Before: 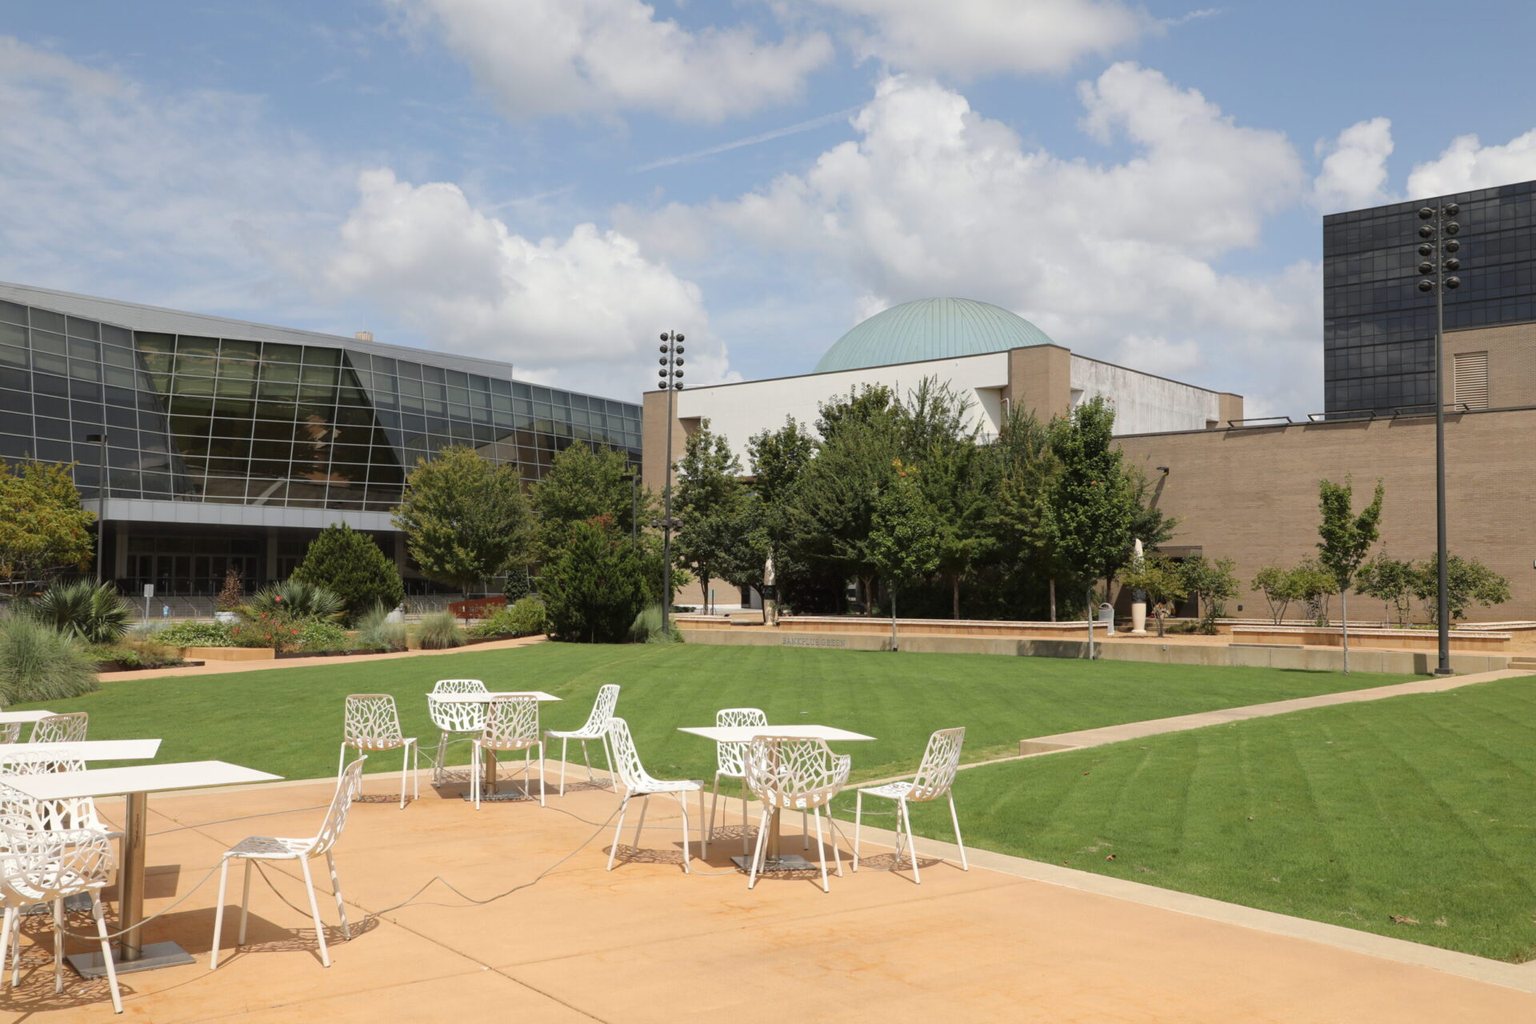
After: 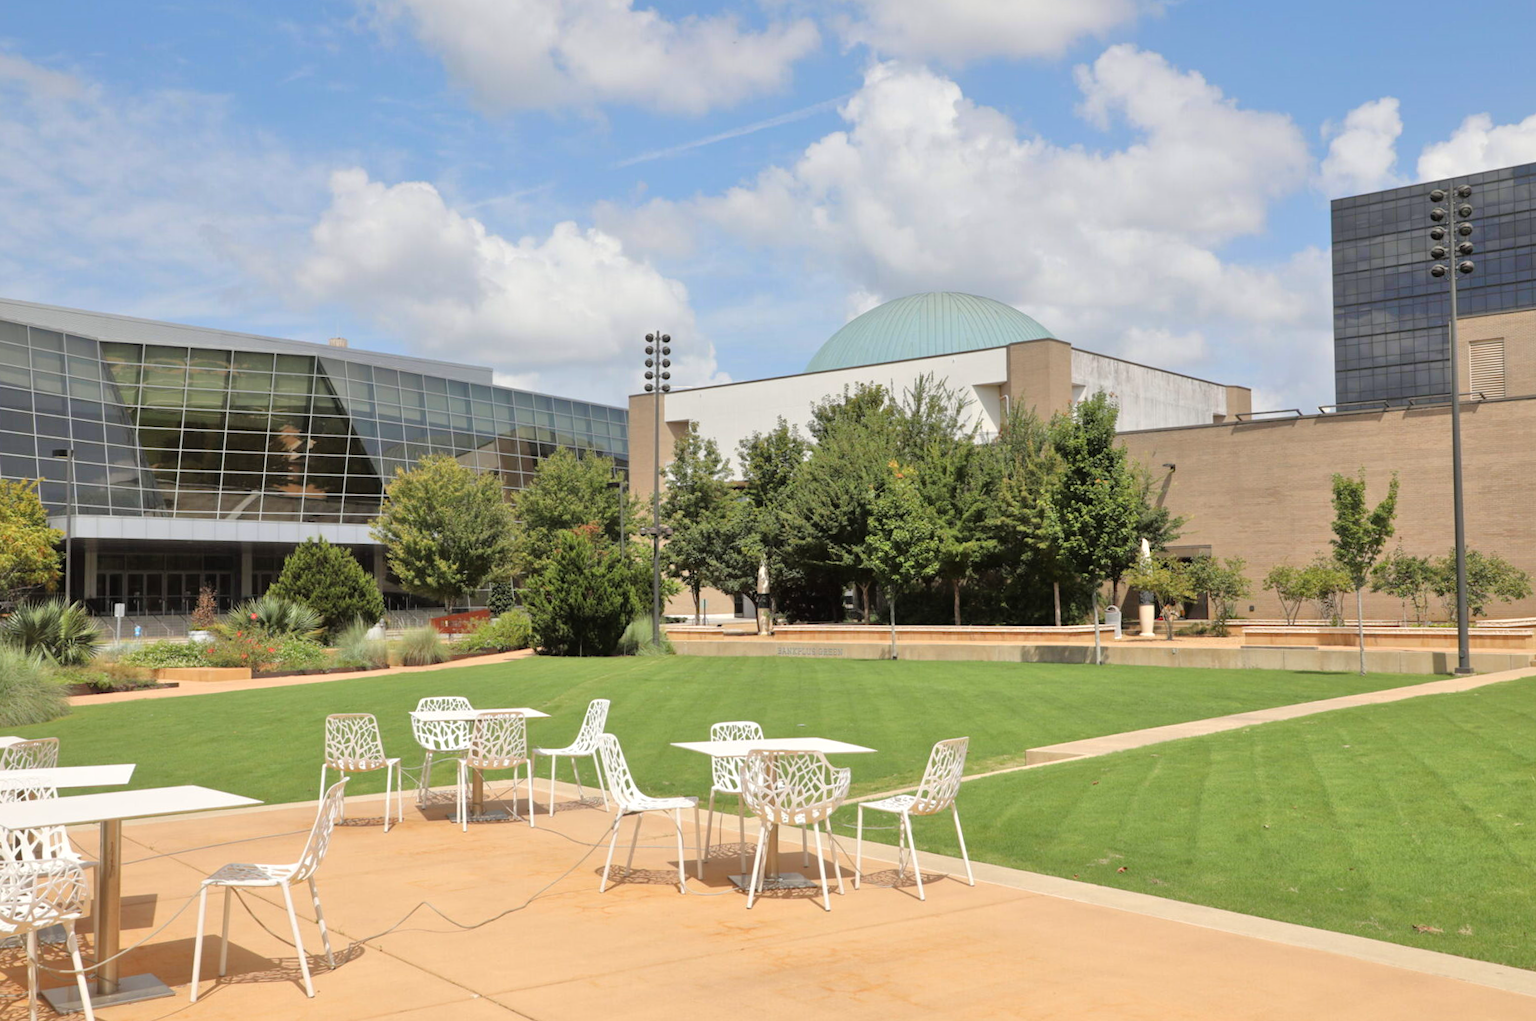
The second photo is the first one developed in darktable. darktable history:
tone equalizer: -7 EV 0.15 EV, -6 EV 0.6 EV, -5 EV 1.15 EV, -4 EV 1.33 EV, -3 EV 1.15 EV, -2 EV 0.6 EV, -1 EV 0.15 EV, mask exposure compensation -0.5 EV
rotate and perspective: rotation -1°, crop left 0.011, crop right 0.989, crop top 0.025, crop bottom 0.975
color zones: curves: ch1 [(0.25, 0.5) (0.747, 0.71)]
crop and rotate: left 1.774%, right 0.633%, bottom 1.28%
